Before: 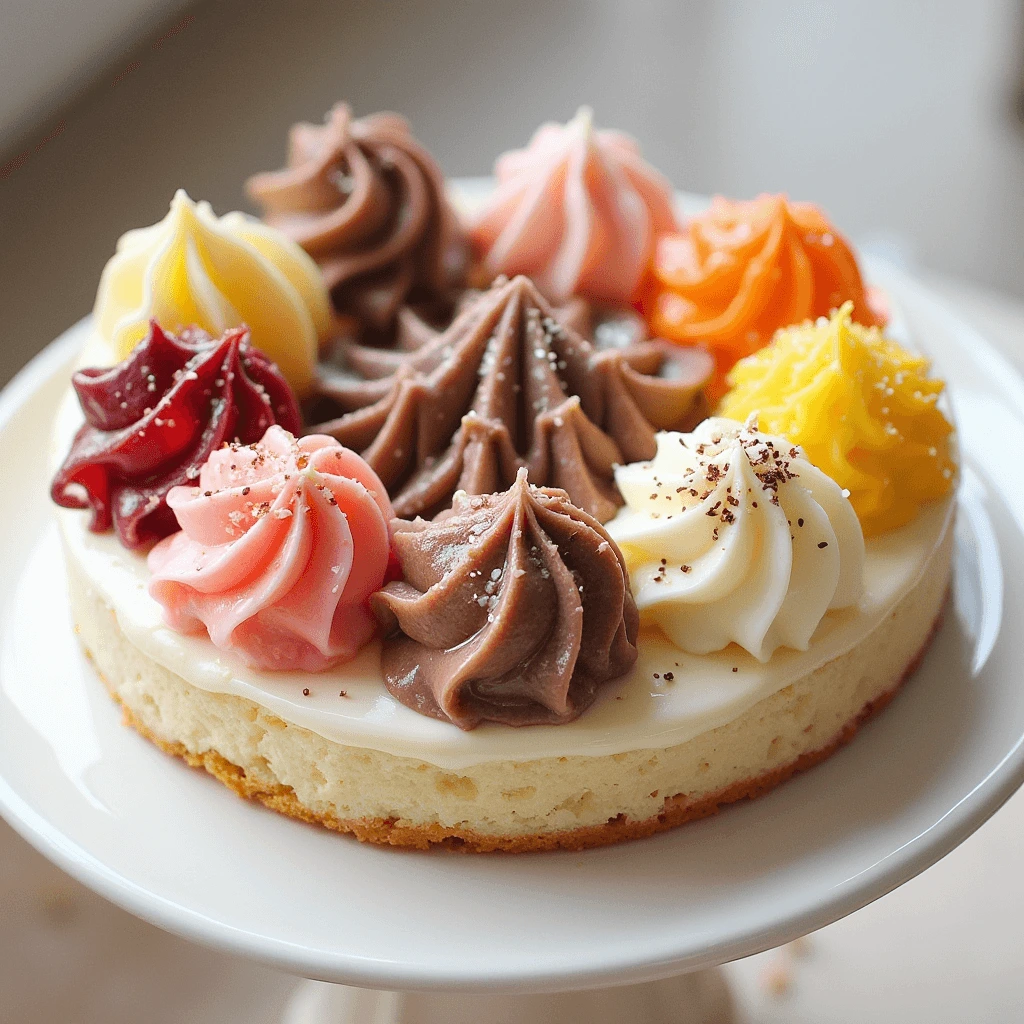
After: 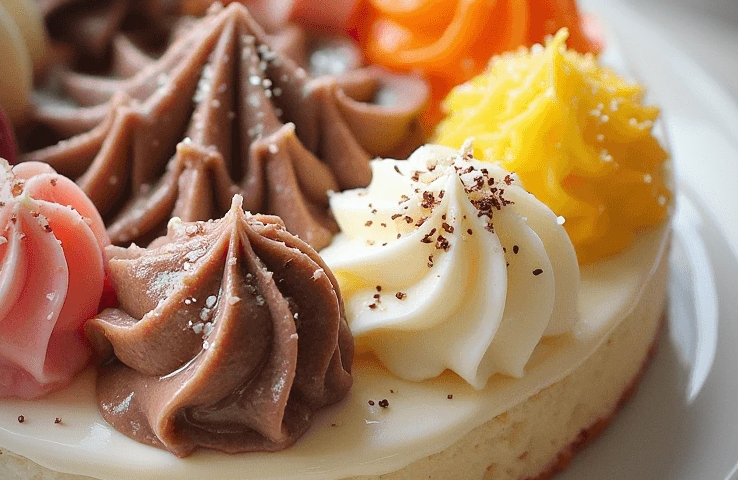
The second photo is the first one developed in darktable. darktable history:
crop and rotate: left 27.869%, top 26.667%, bottom 26.444%
vignetting: unbound false
